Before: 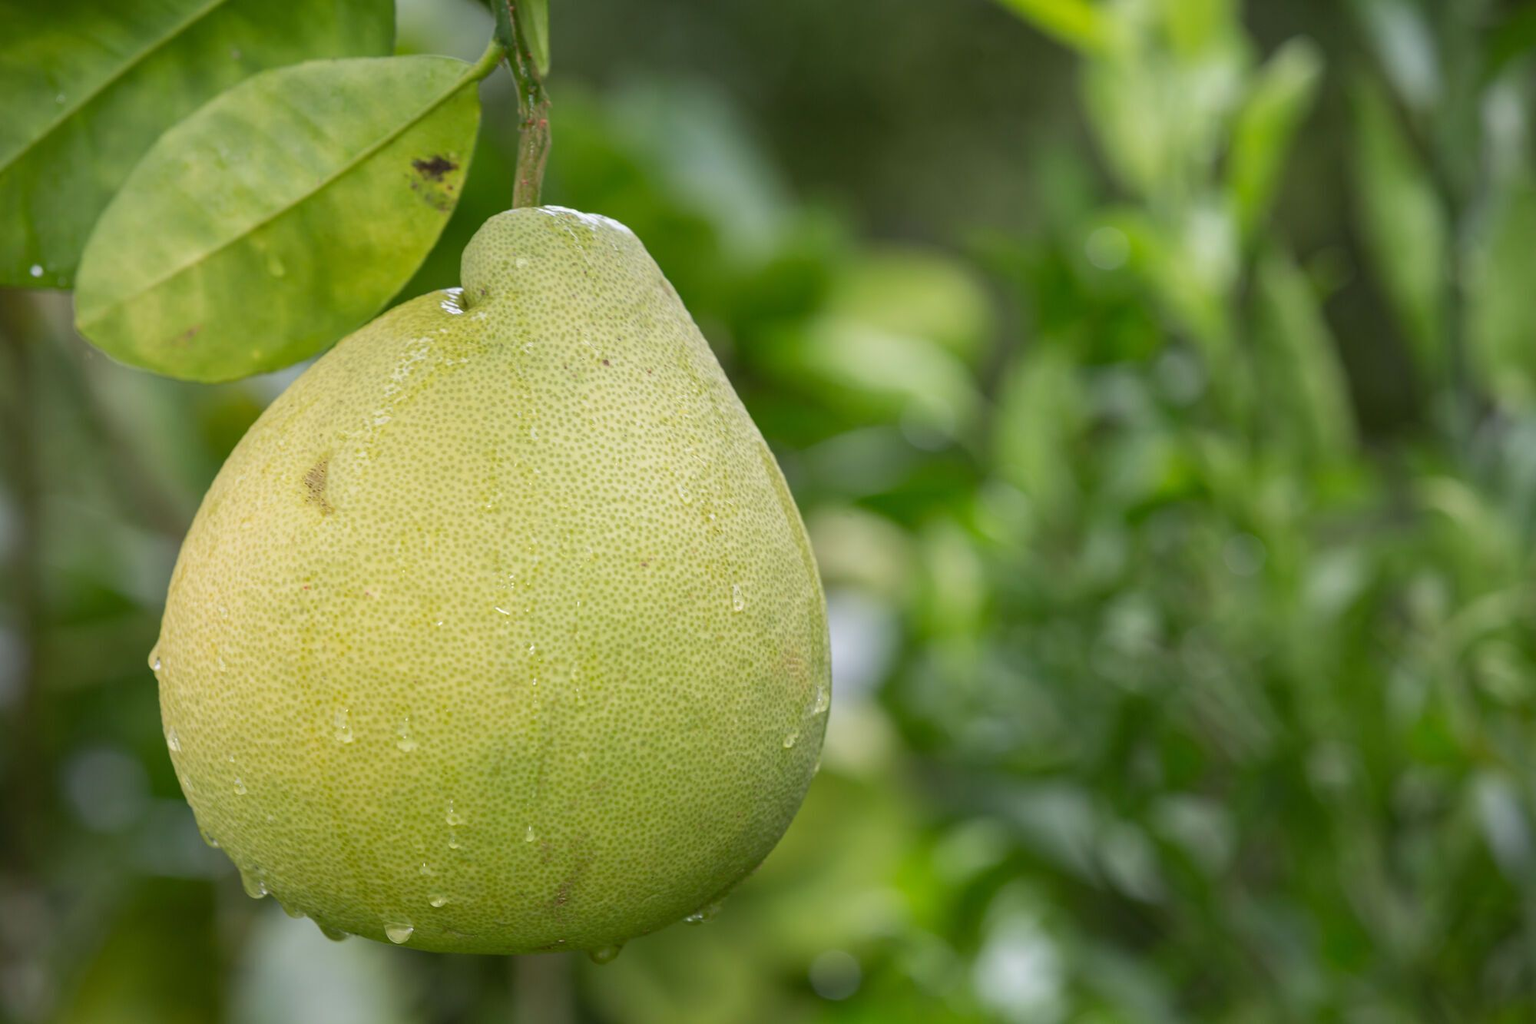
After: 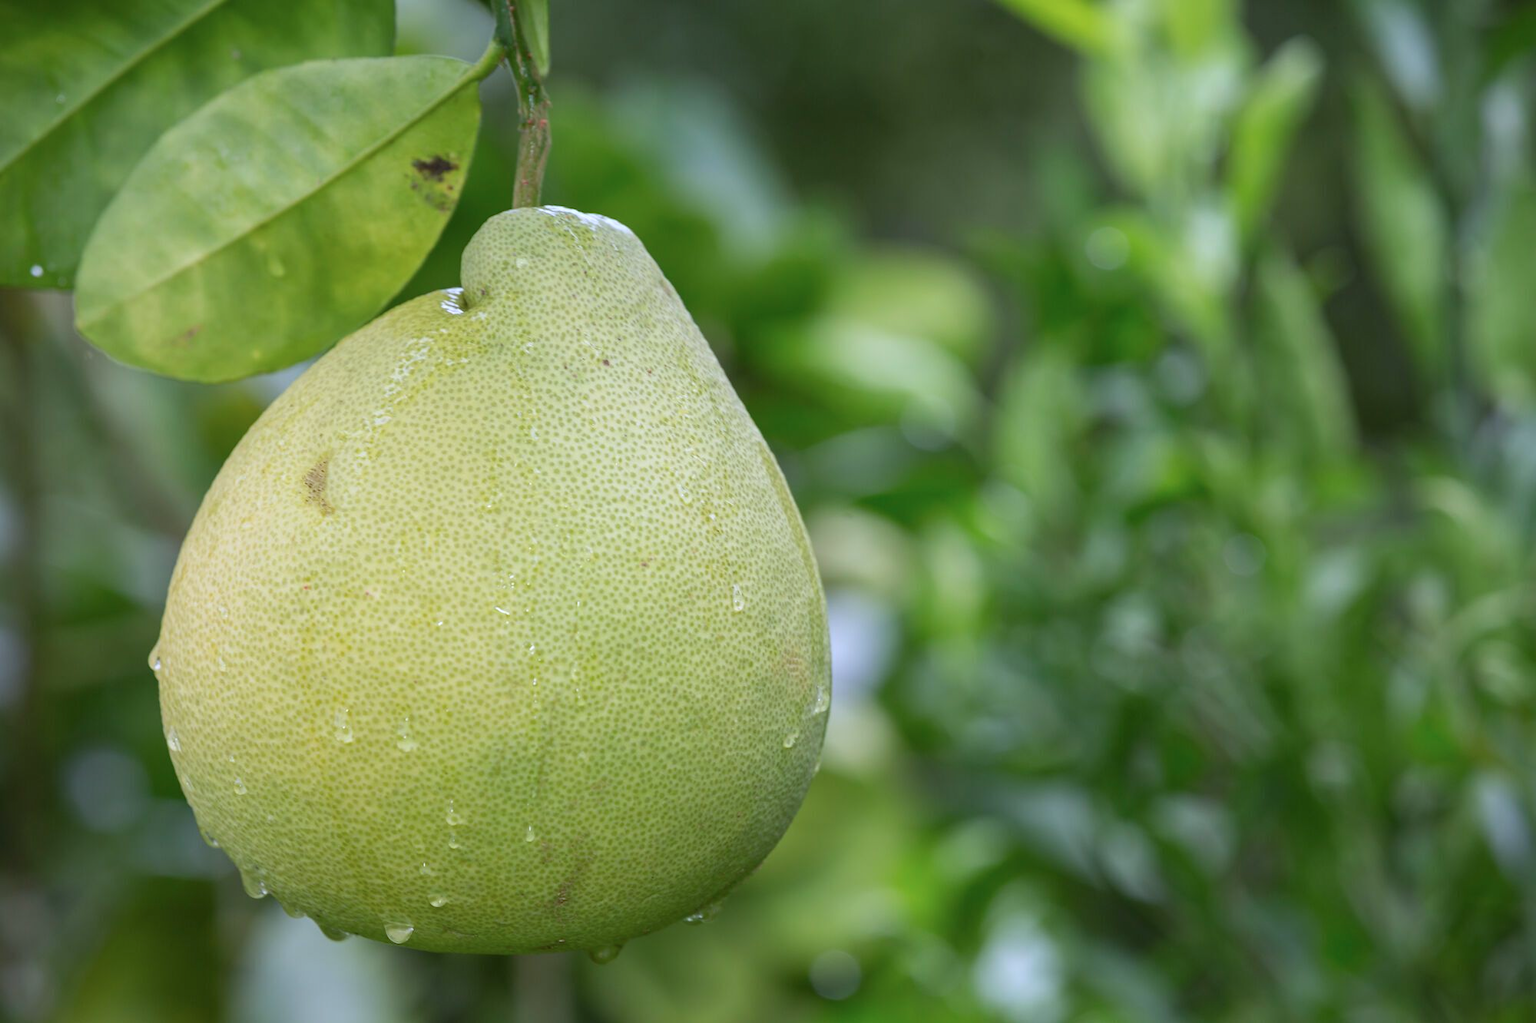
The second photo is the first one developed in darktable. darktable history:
tone equalizer: on, module defaults
color calibration: illuminant as shot in camera, x 0.37, y 0.382, temperature 4313.32 K
